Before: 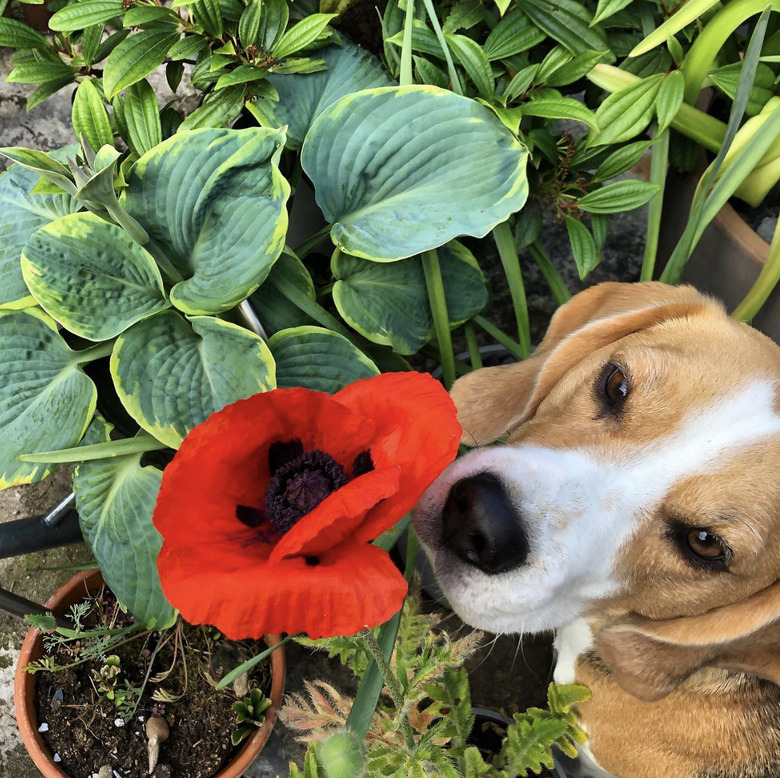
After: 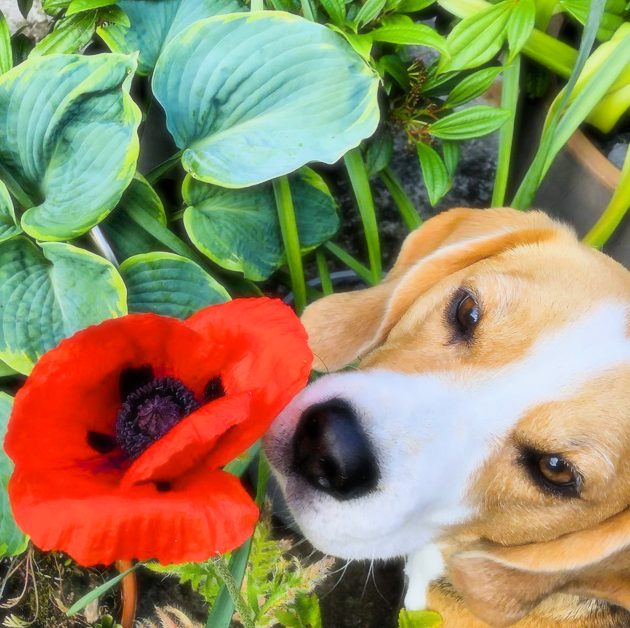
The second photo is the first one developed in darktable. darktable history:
filmic rgb: black relative exposure -7.65 EV, white relative exposure 4.56 EV, hardness 3.61
crop: left 19.159%, top 9.58%, bottom 9.58%
white balance: red 0.954, blue 1.079
soften: size 19.52%, mix 20.32%
color balance rgb: linear chroma grading › global chroma 15%, perceptual saturation grading › global saturation 30%
exposure: exposure 1.061 EV, compensate highlight preservation false
